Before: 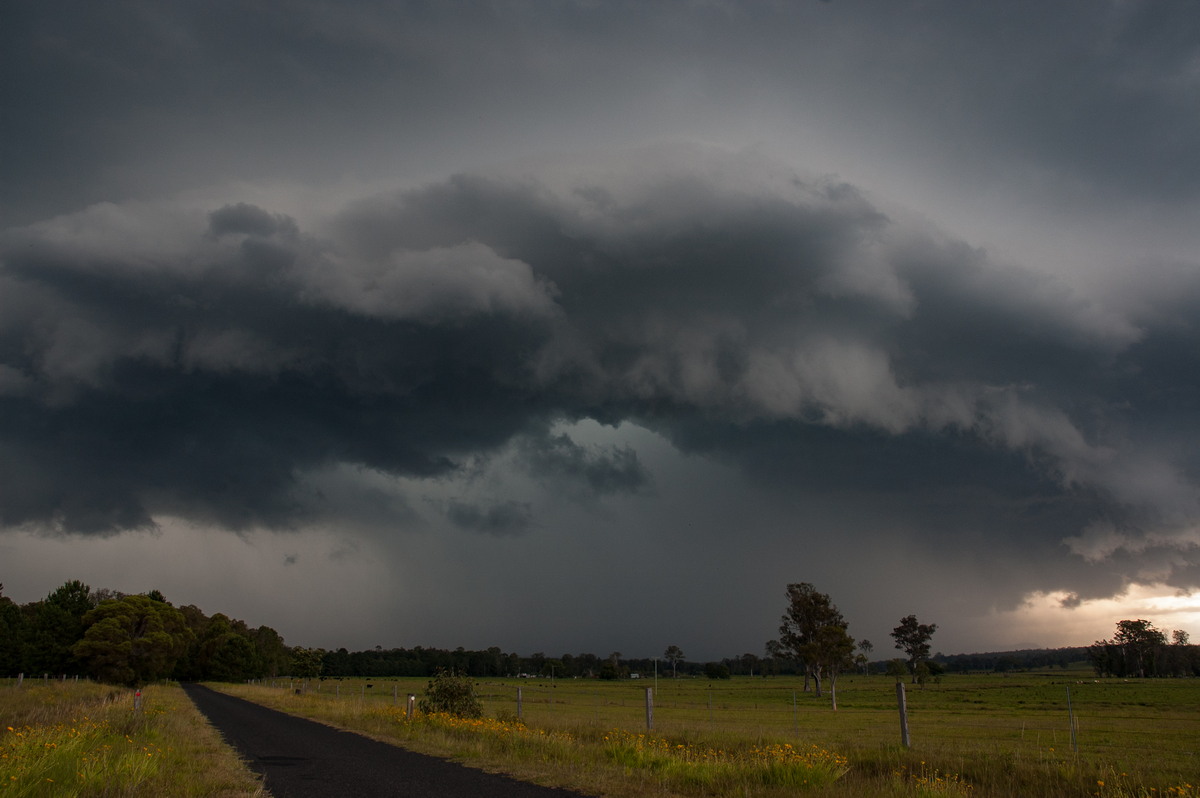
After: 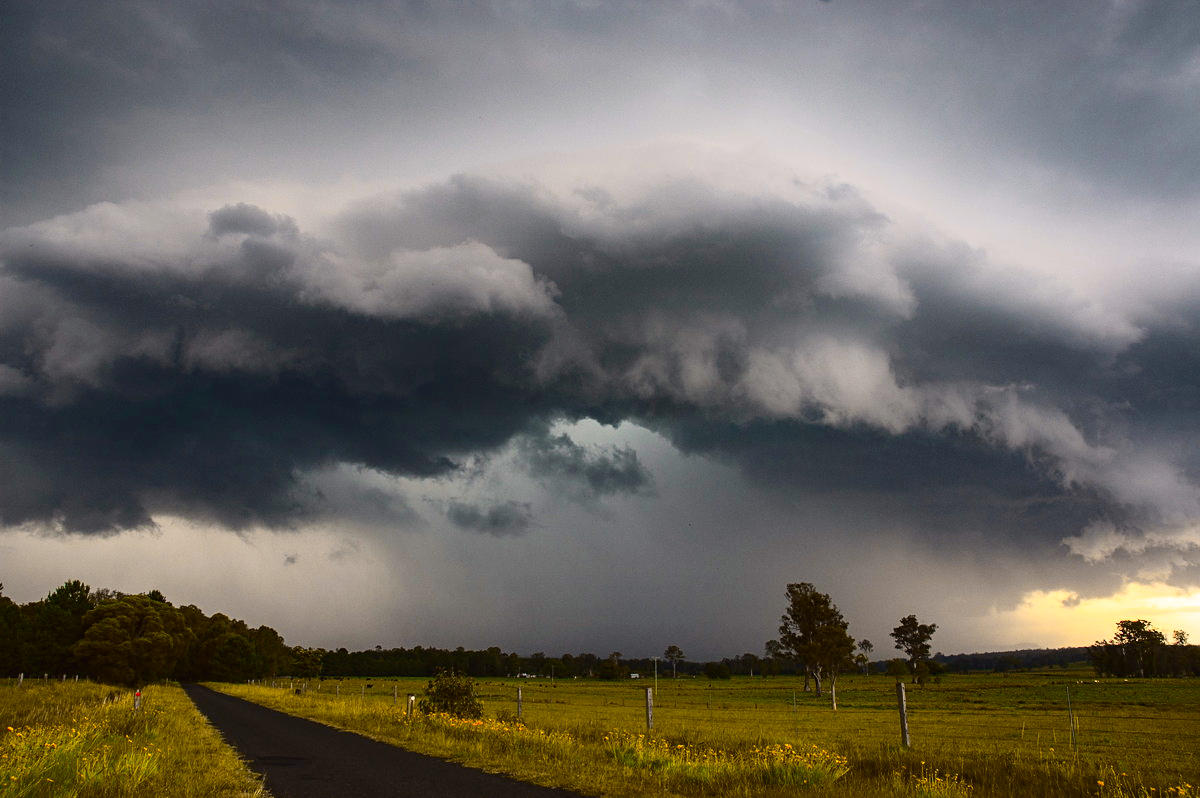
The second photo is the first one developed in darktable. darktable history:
tone curve: curves: ch0 [(0.003, 0.023) (0.071, 0.052) (0.236, 0.197) (0.466, 0.557) (0.631, 0.764) (0.806, 0.906) (1, 1)]; ch1 [(0, 0) (0.262, 0.227) (0.417, 0.386) (0.469, 0.467) (0.502, 0.51) (0.528, 0.521) (0.573, 0.555) (0.605, 0.621) (0.644, 0.671) (0.686, 0.728) (0.994, 0.987)]; ch2 [(0, 0) (0.262, 0.188) (0.385, 0.353) (0.427, 0.424) (0.495, 0.502) (0.531, 0.555) (0.583, 0.632) (0.644, 0.748) (1, 1)], color space Lab, independent channels, preserve colors none
sharpen: amount 0.2
contrast brightness saturation: contrast 0.24, brightness 0.26, saturation 0.39
